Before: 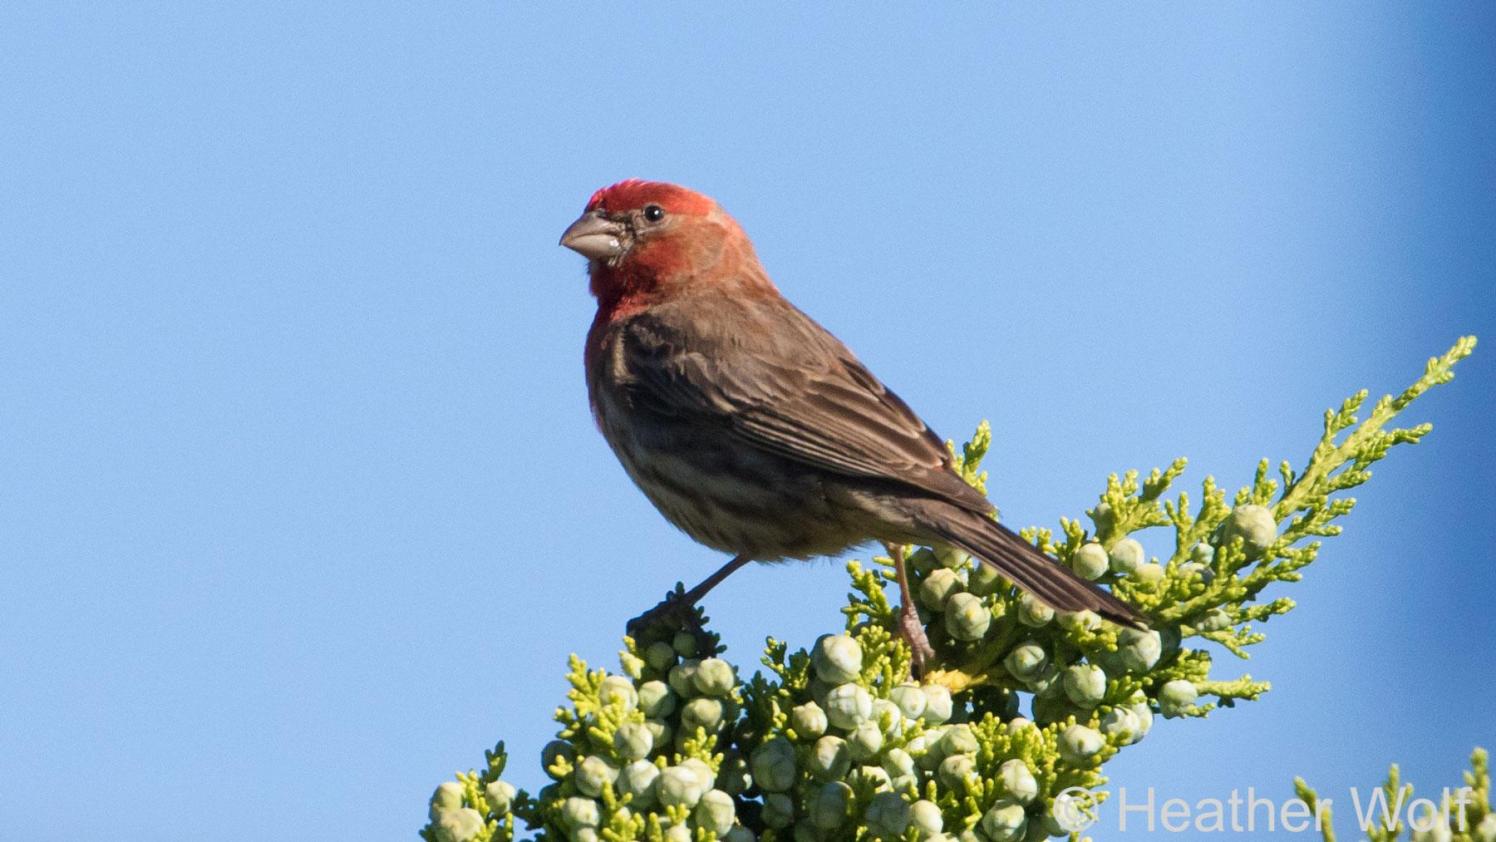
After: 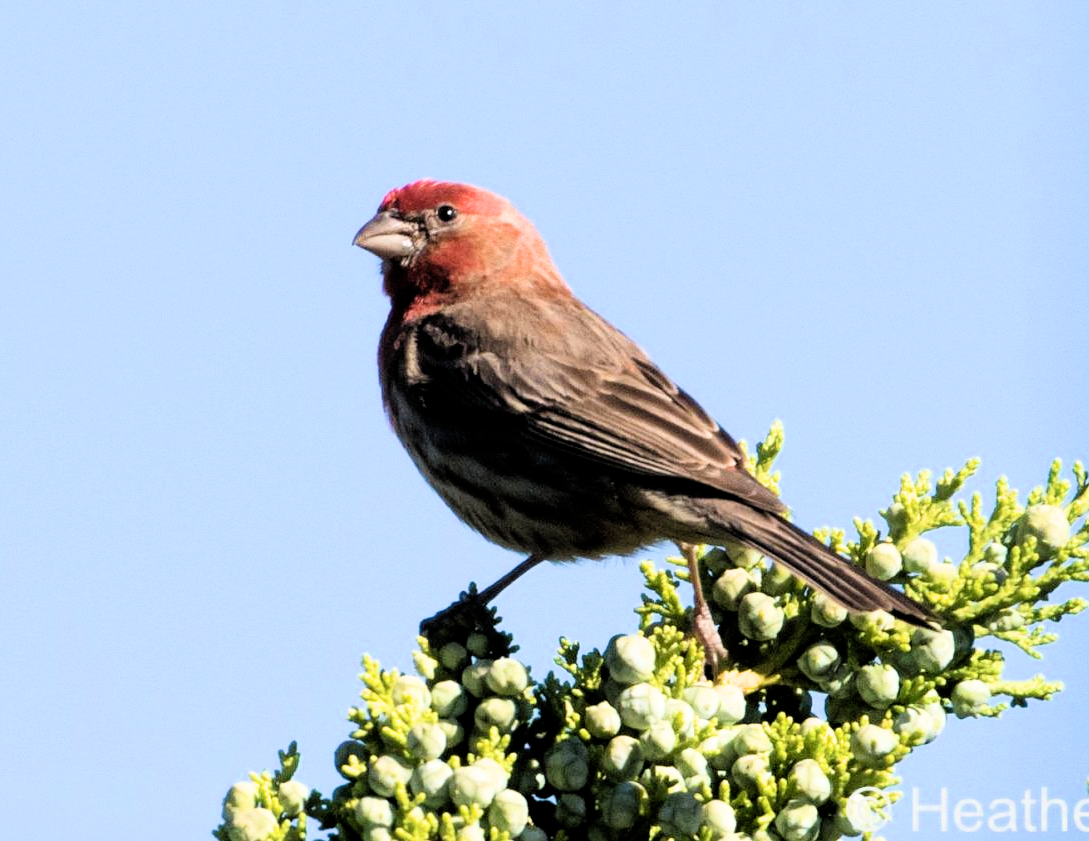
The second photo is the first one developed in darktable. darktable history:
crop: left 13.885%, right 13.284%
tone equalizer: -8 EV -0.75 EV, -7 EV -0.69 EV, -6 EV -0.601 EV, -5 EV -0.415 EV, -3 EV 0.372 EV, -2 EV 0.6 EV, -1 EV 0.68 EV, +0 EV 0.768 EV
filmic rgb: middle gray luminance 10.17%, black relative exposure -8.62 EV, white relative exposure 3.29 EV, target black luminance 0%, hardness 5.21, latitude 44.54%, contrast 1.306, highlights saturation mix 4.4%, shadows ↔ highlights balance 23.86%
